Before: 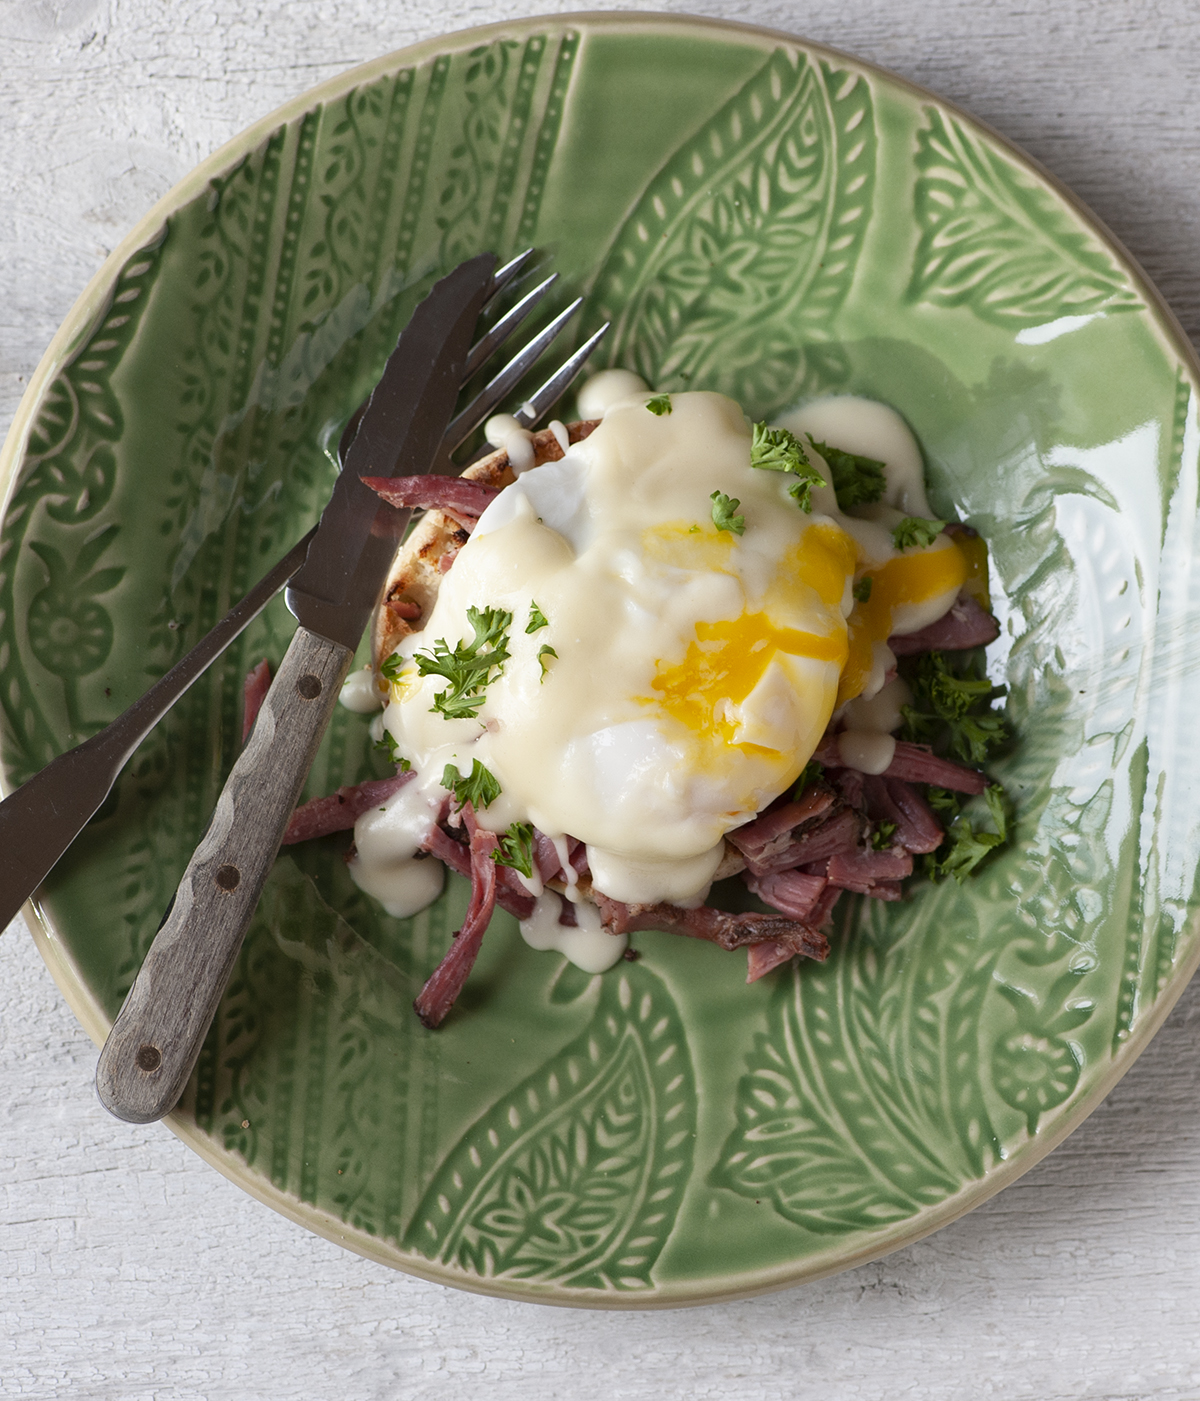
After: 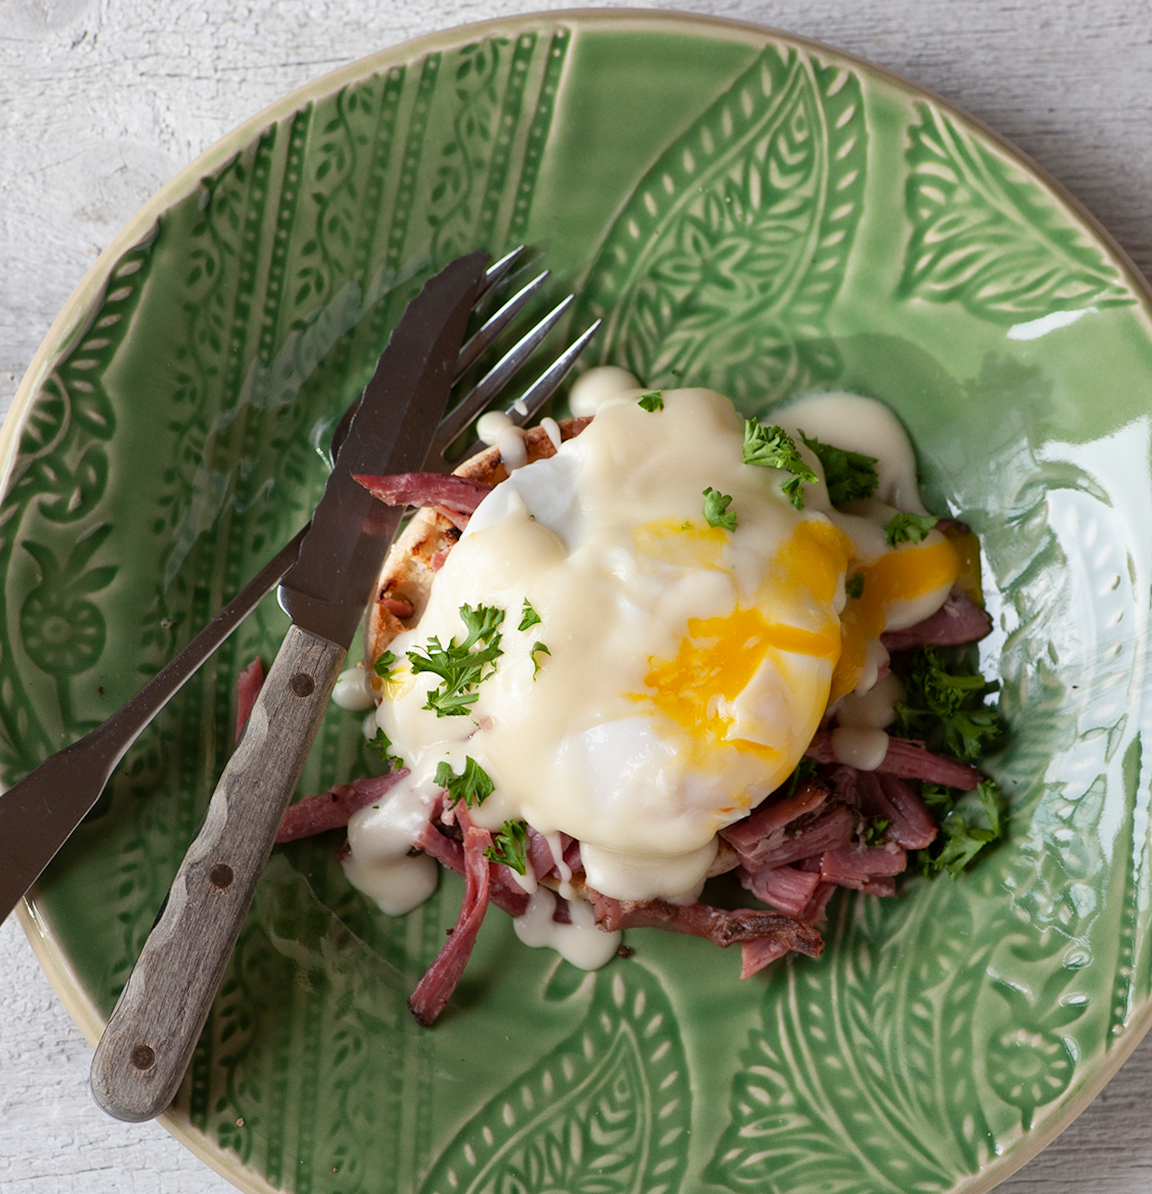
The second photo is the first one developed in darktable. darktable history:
crop and rotate: angle 0.215°, left 0.41%, right 3.168%, bottom 14.359%
